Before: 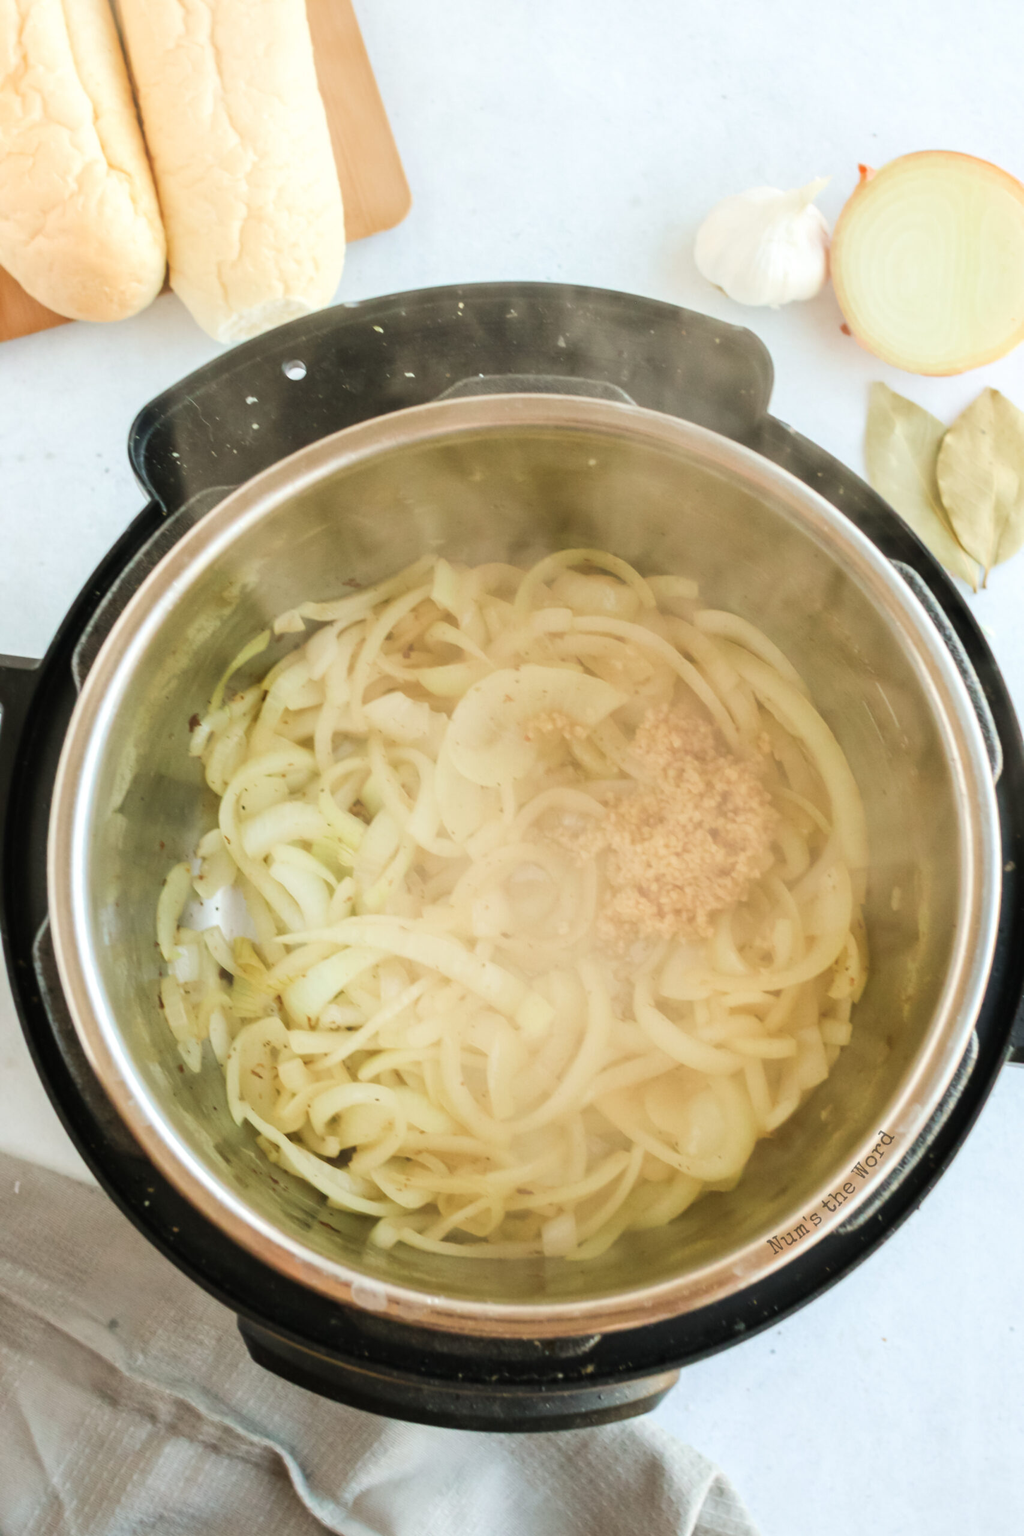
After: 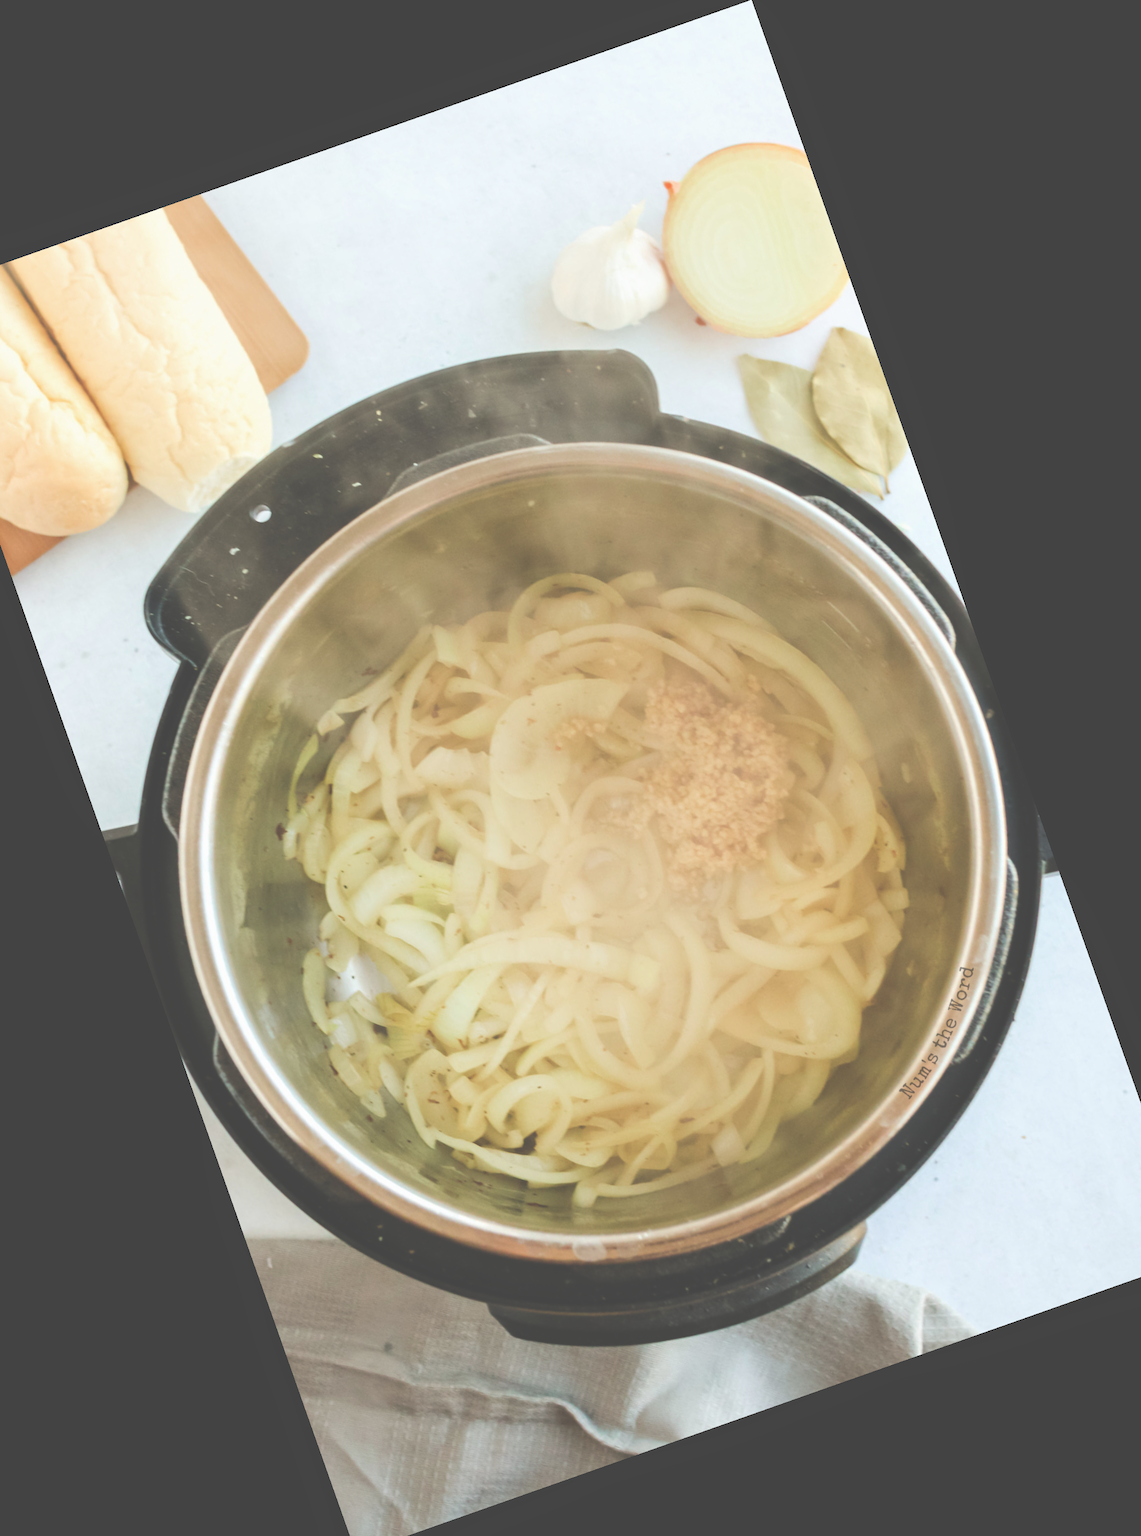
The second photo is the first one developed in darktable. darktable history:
exposure: black level correction -0.062, exposure -0.05 EV, compensate highlight preservation false
tone equalizer: on, module defaults
rgb levels: preserve colors max RGB
crop and rotate: angle 19.43°, left 6.812%, right 4.125%, bottom 1.087%
